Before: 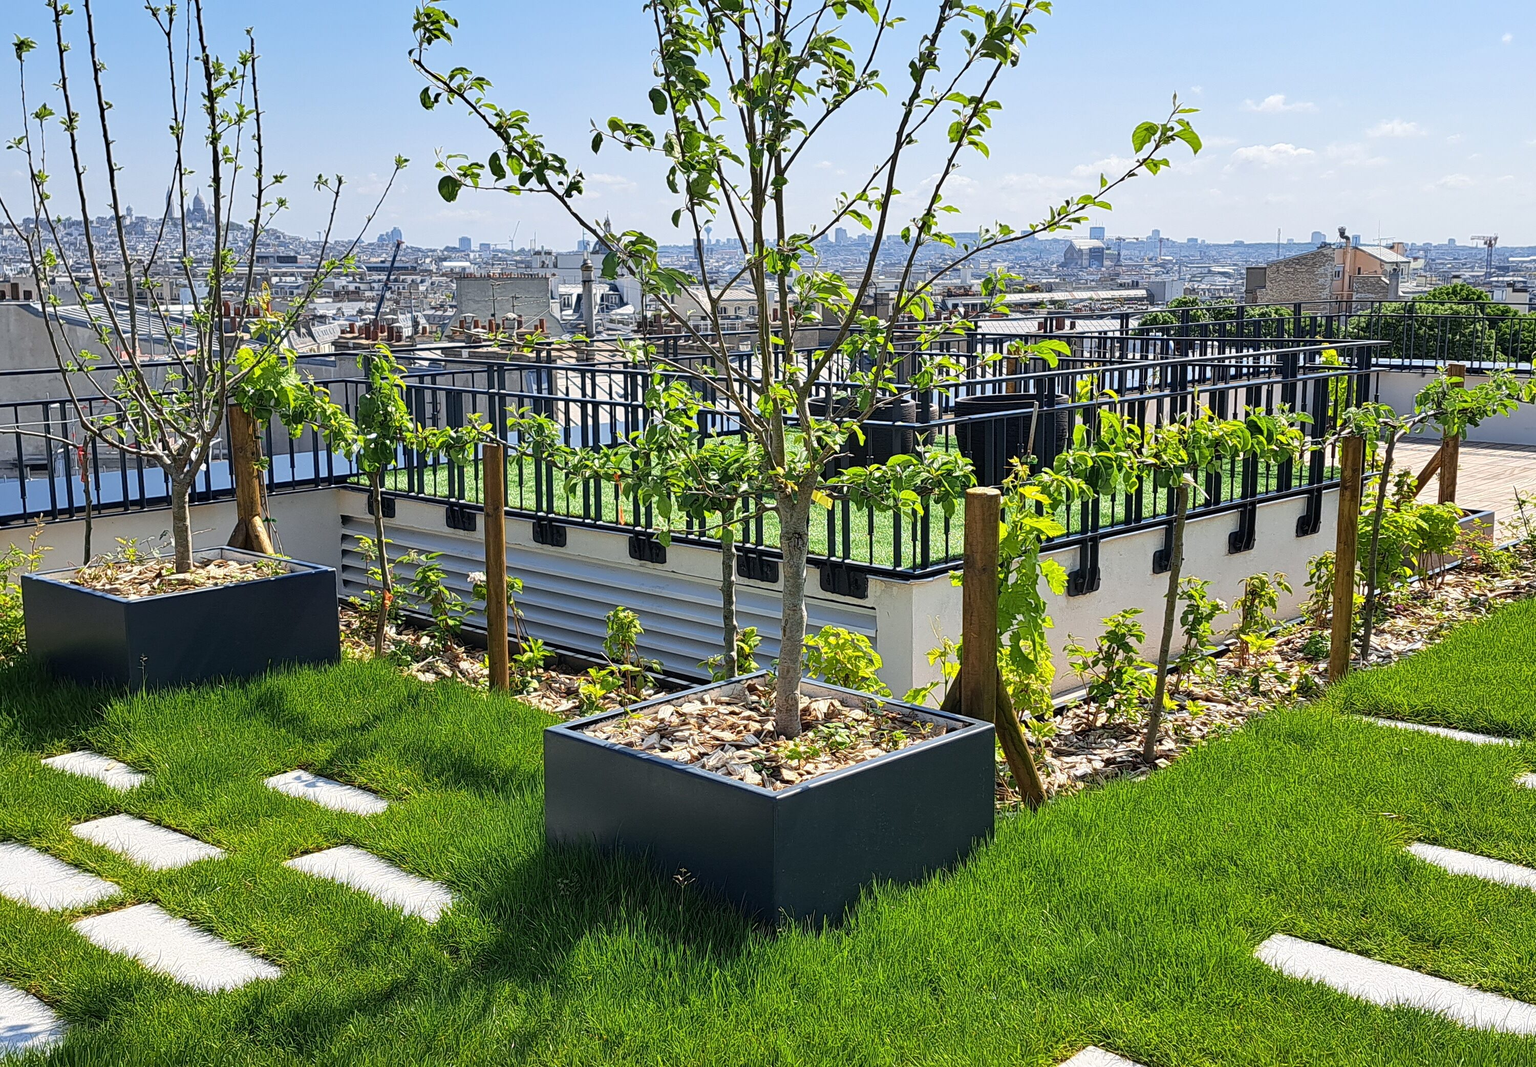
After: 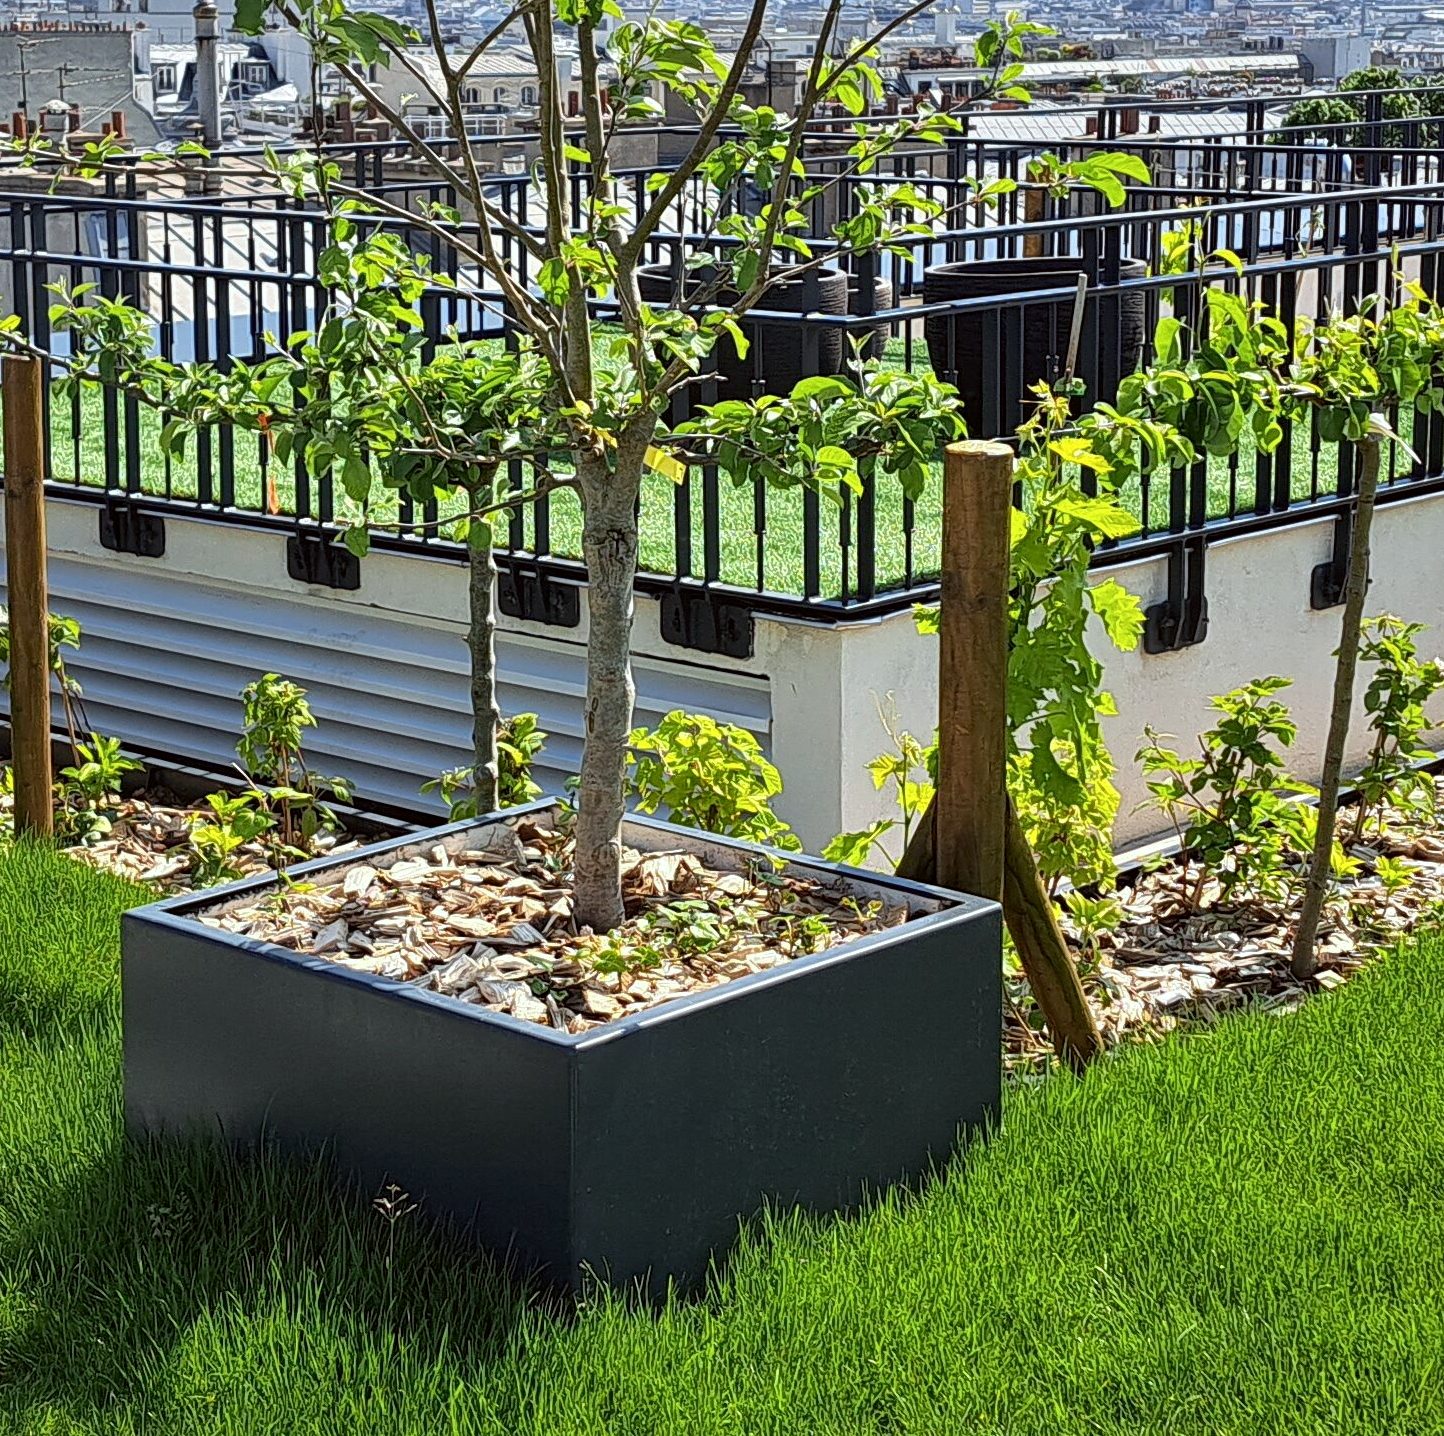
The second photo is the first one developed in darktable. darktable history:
local contrast: mode bilateral grid, contrast 20, coarseness 50, detail 119%, midtone range 0.2
color correction: highlights a* -2.9, highlights b* -2.27, shadows a* 2.07, shadows b* 2.97
crop: left 31.373%, top 24.546%, right 20.468%, bottom 6.509%
